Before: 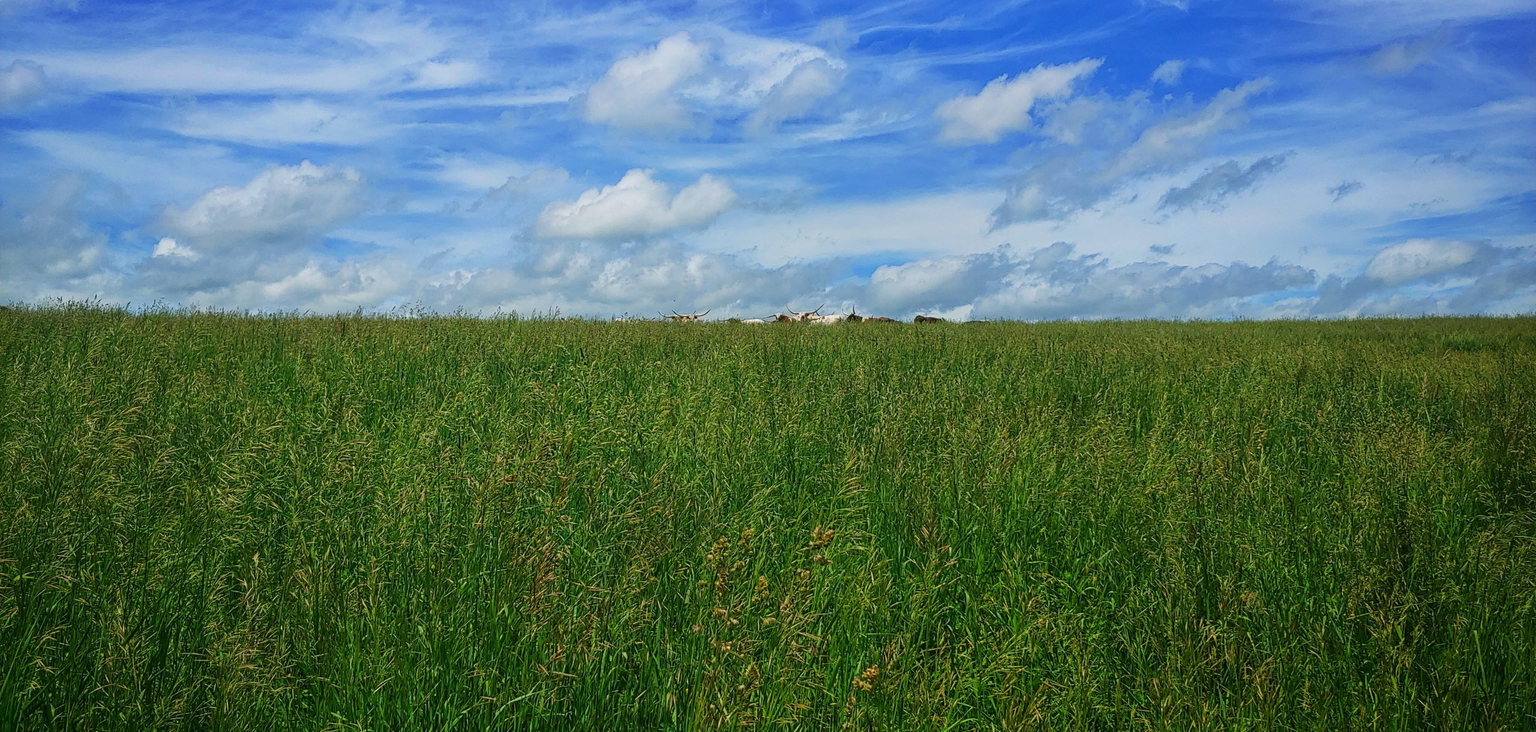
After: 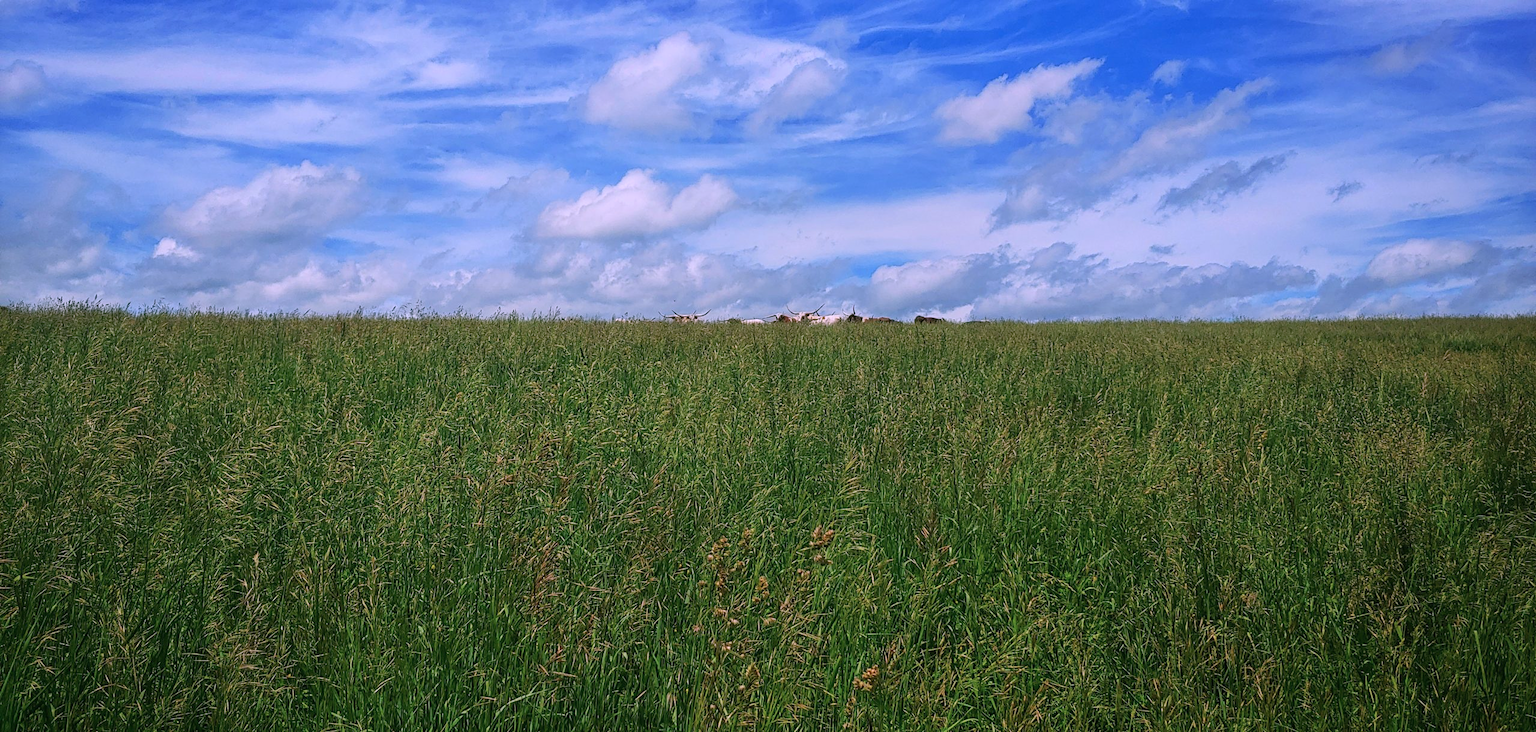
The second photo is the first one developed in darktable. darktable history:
color correction: highlights a* 15.52, highlights b* -20.29
